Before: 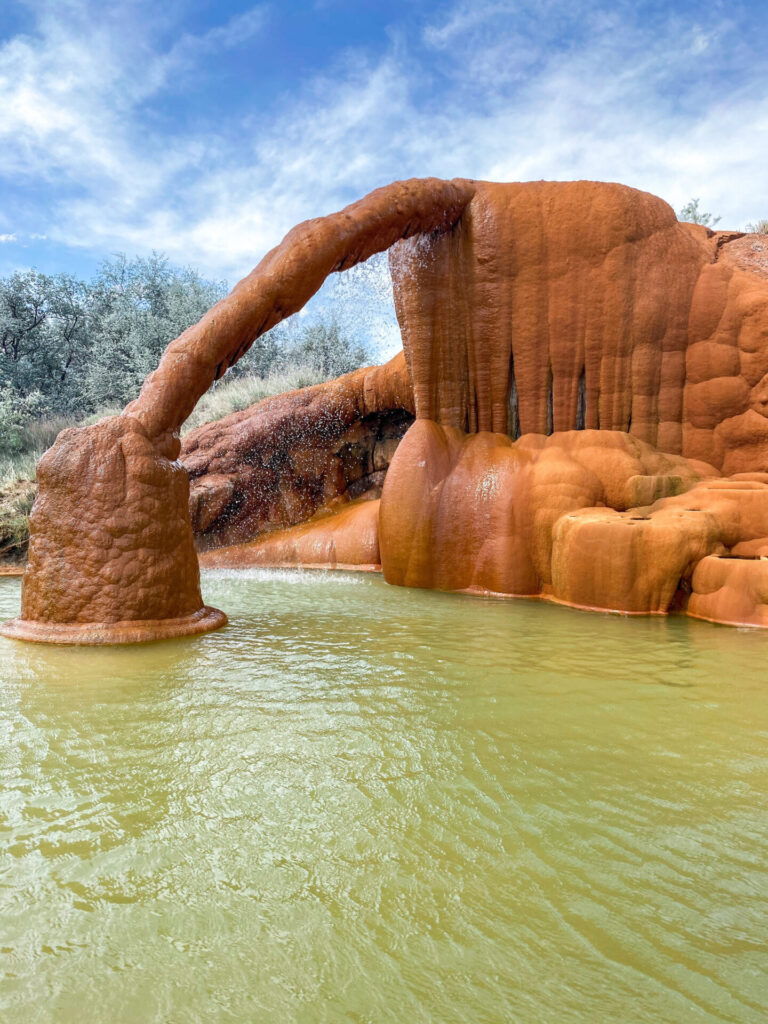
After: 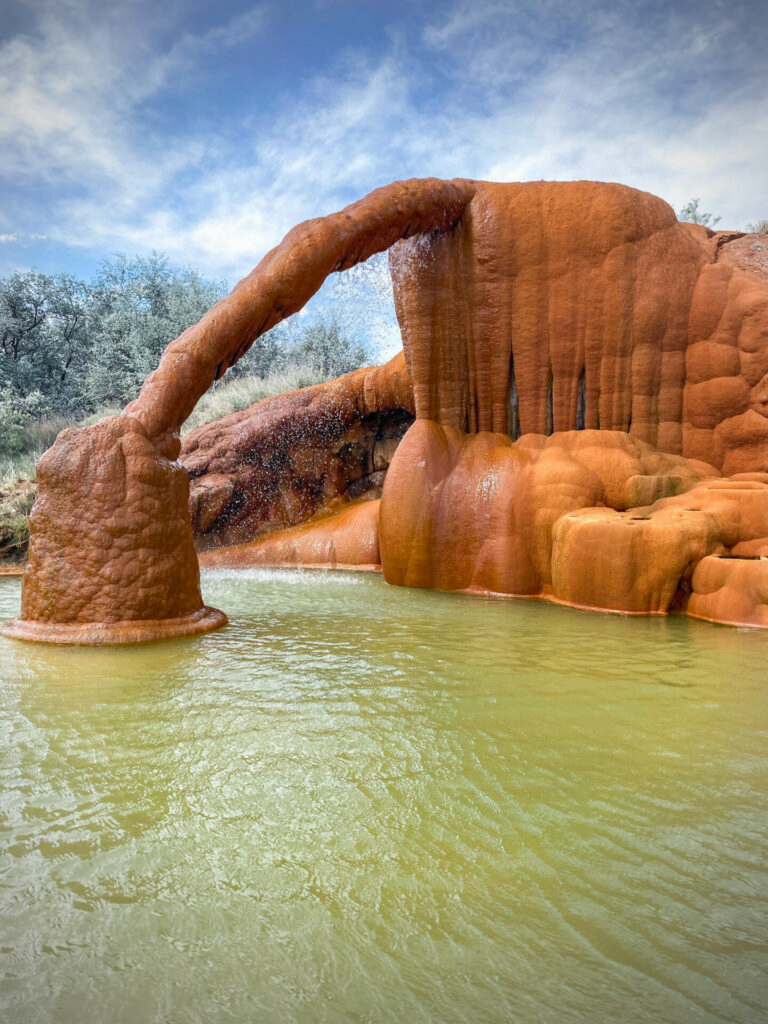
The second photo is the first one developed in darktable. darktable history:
rotate and perspective: automatic cropping off
vignetting: fall-off start 71.74%
contrast brightness saturation: contrast -0.02, brightness -0.01, saturation 0.03
